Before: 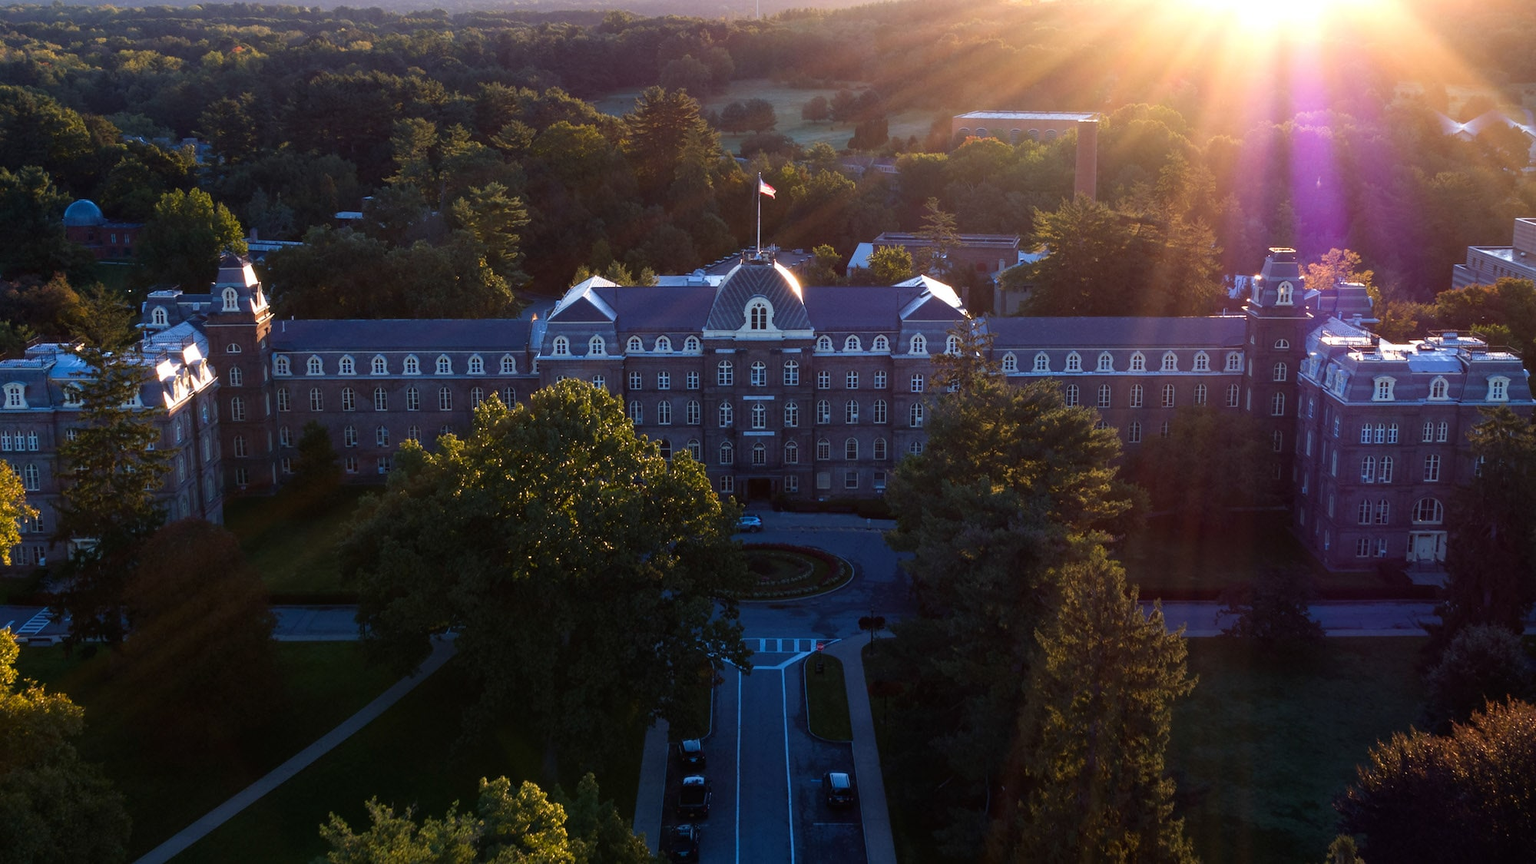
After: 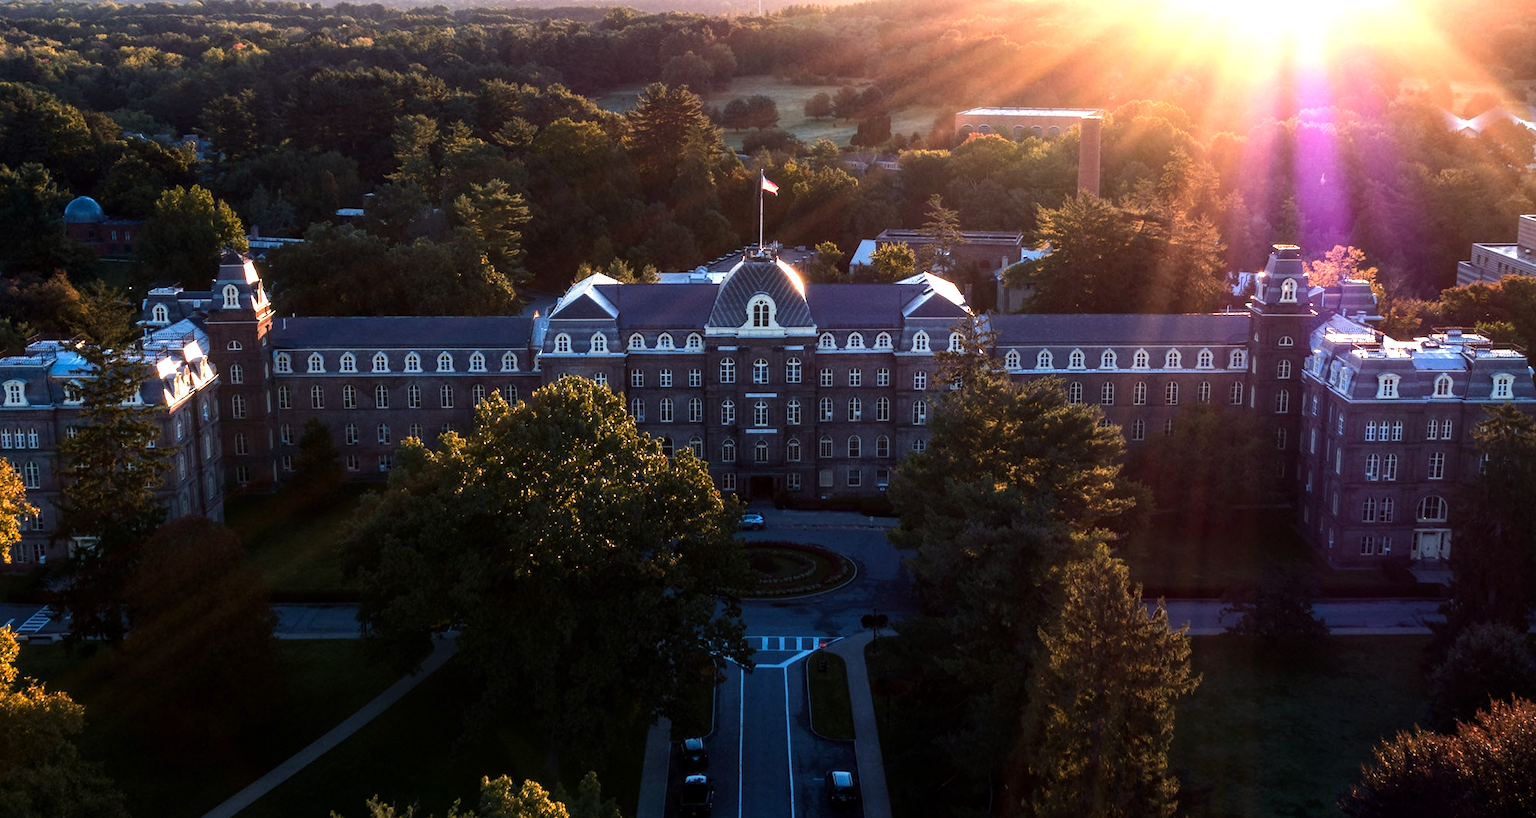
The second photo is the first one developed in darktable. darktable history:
crop: top 0.448%, right 0.264%, bottom 5.045%
white balance: red 1.045, blue 0.932
color zones: curves: ch1 [(0.309, 0.524) (0.41, 0.329) (0.508, 0.509)]; ch2 [(0.25, 0.457) (0.75, 0.5)]
tone equalizer: -8 EV -0.75 EV, -7 EV -0.7 EV, -6 EV -0.6 EV, -5 EV -0.4 EV, -3 EV 0.4 EV, -2 EV 0.6 EV, -1 EV 0.7 EV, +0 EV 0.75 EV, edges refinement/feathering 500, mask exposure compensation -1.57 EV, preserve details no
local contrast: on, module defaults
